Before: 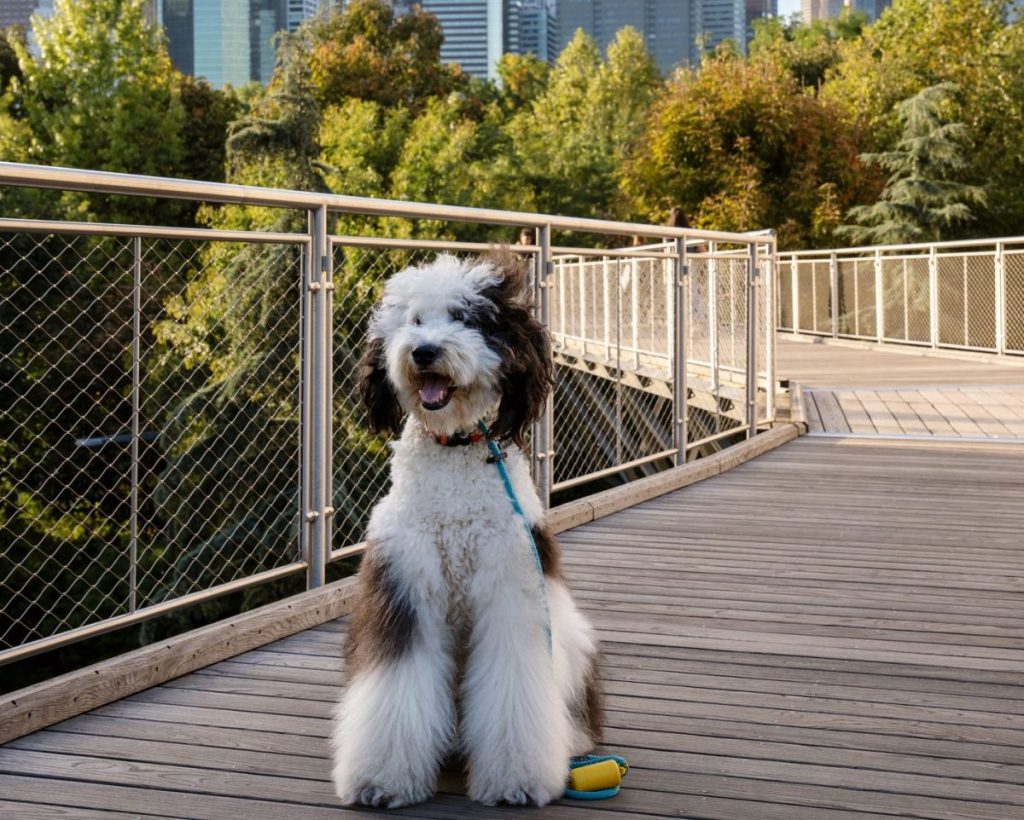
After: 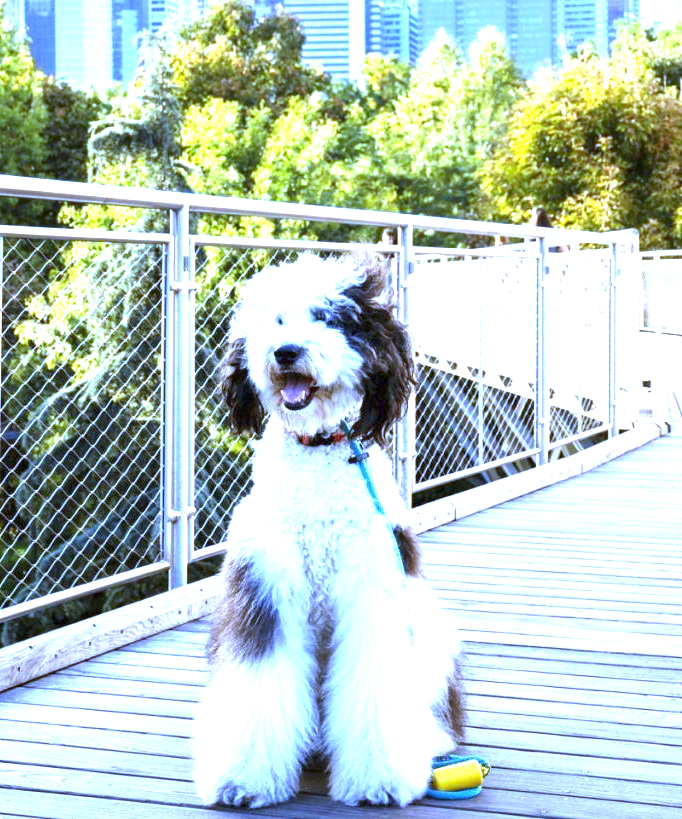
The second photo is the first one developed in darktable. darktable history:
white balance: red 0.766, blue 1.537
exposure: black level correction 0, exposure 2.327 EV, compensate exposure bias true, compensate highlight preservation false
crop and rotate: left 13.537%, right 19.796%
